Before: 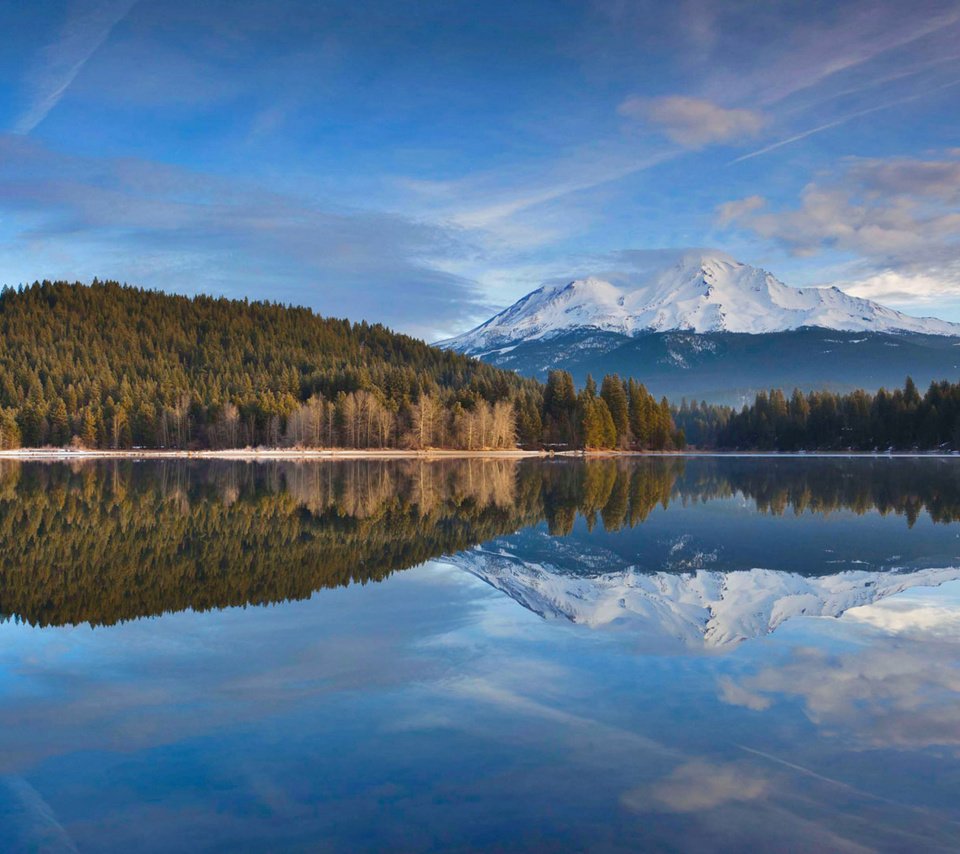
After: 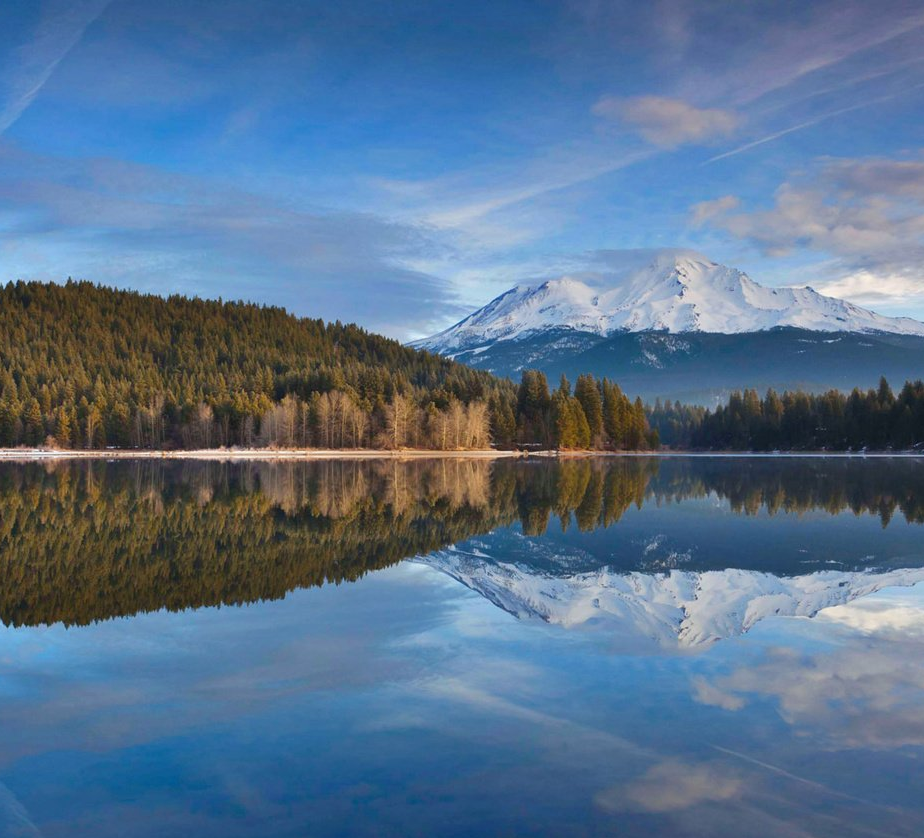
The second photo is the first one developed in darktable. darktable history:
crop and rotate: left 2.716%, right 1.024%, bottom 1.799%
